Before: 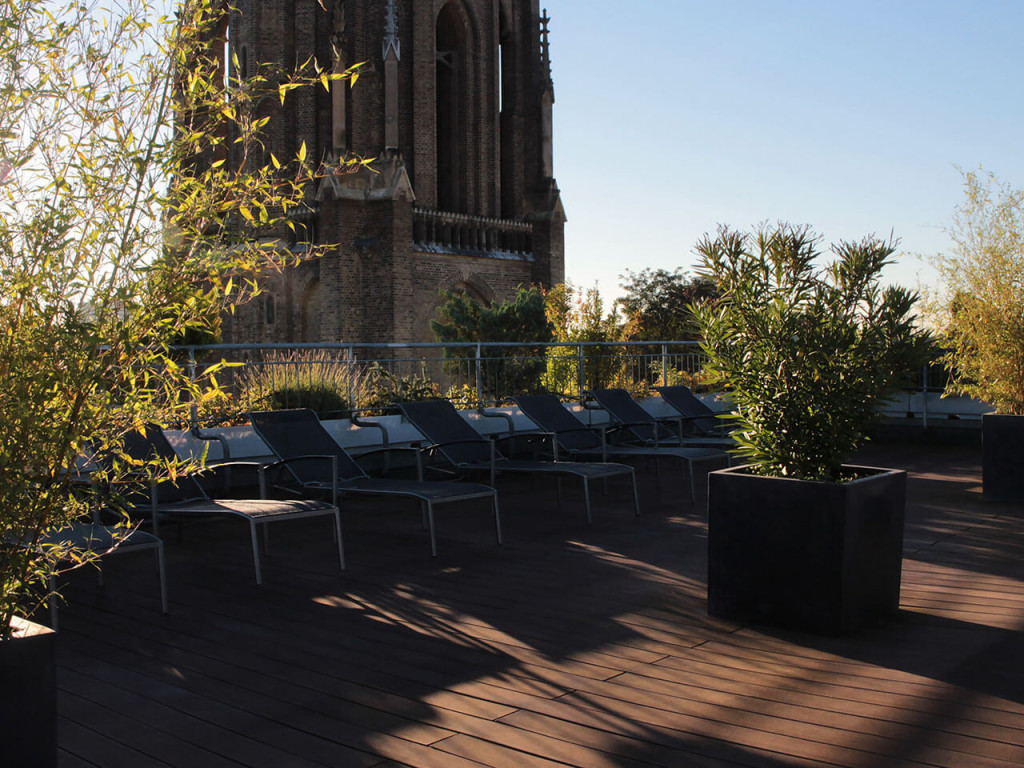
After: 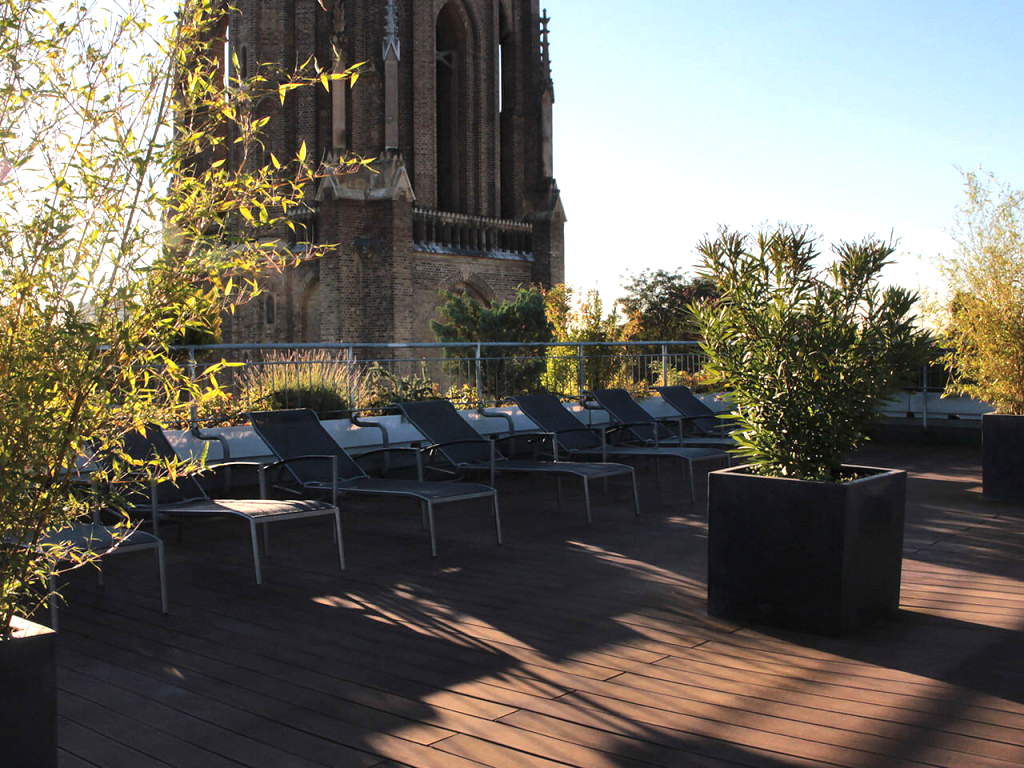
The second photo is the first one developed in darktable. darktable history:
shadows and highlights: shadows 32.33, highlights -32.81, soften with gaussian
exposure: exposure 0.608 EV, compensate highlight preservation false
